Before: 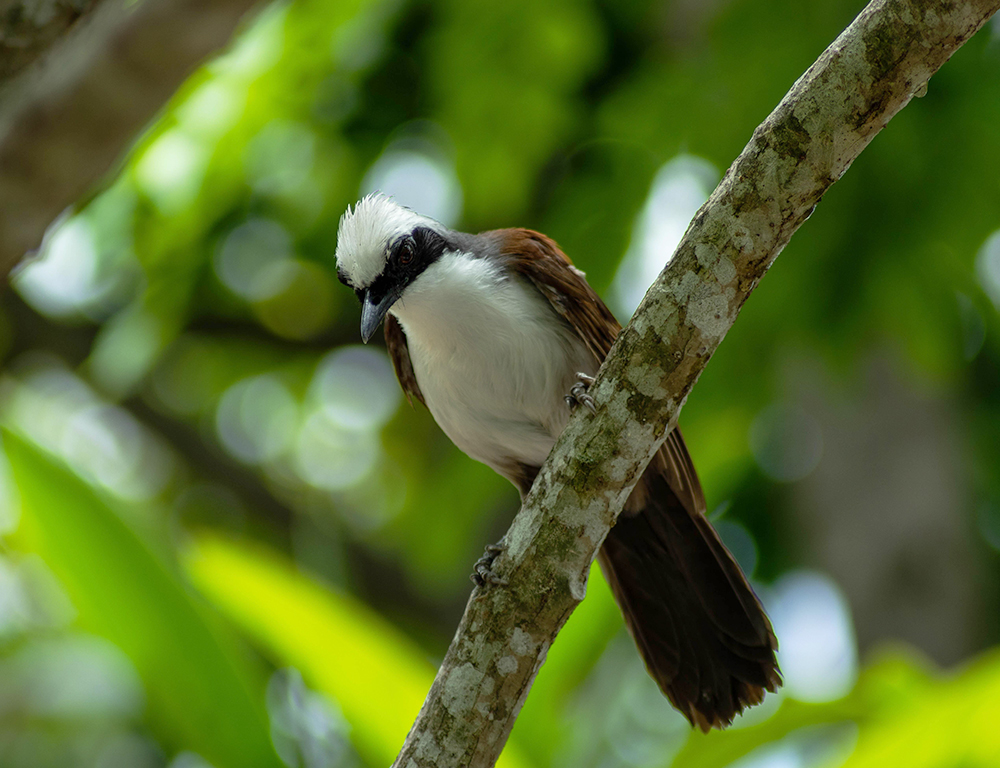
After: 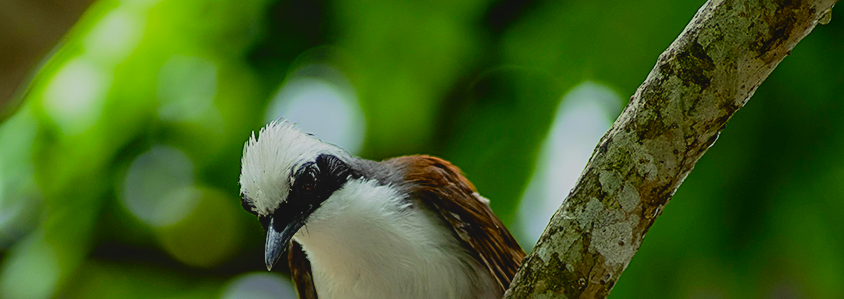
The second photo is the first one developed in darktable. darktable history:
crop and rotate: left 9.655%, top 9.622%, right 5.917%, bottom 51.405%
sharpen: on, module defaults
color correction: highlights a* -0.196, highlights b* -0.069
tone equalizer: edges refinement/feathering 500, mask exposure compensation -1.57 EV, preserve details no
filmic rgb: black relative exposure -7.65 EV, white relative exposure 4.56 EV, hardness 3.61
contrast brightness saturation: contrast 0.164, saturation 0.319
local contrast: highlights 69%, shadows 66%, detail 84%, midtone range 0.326
